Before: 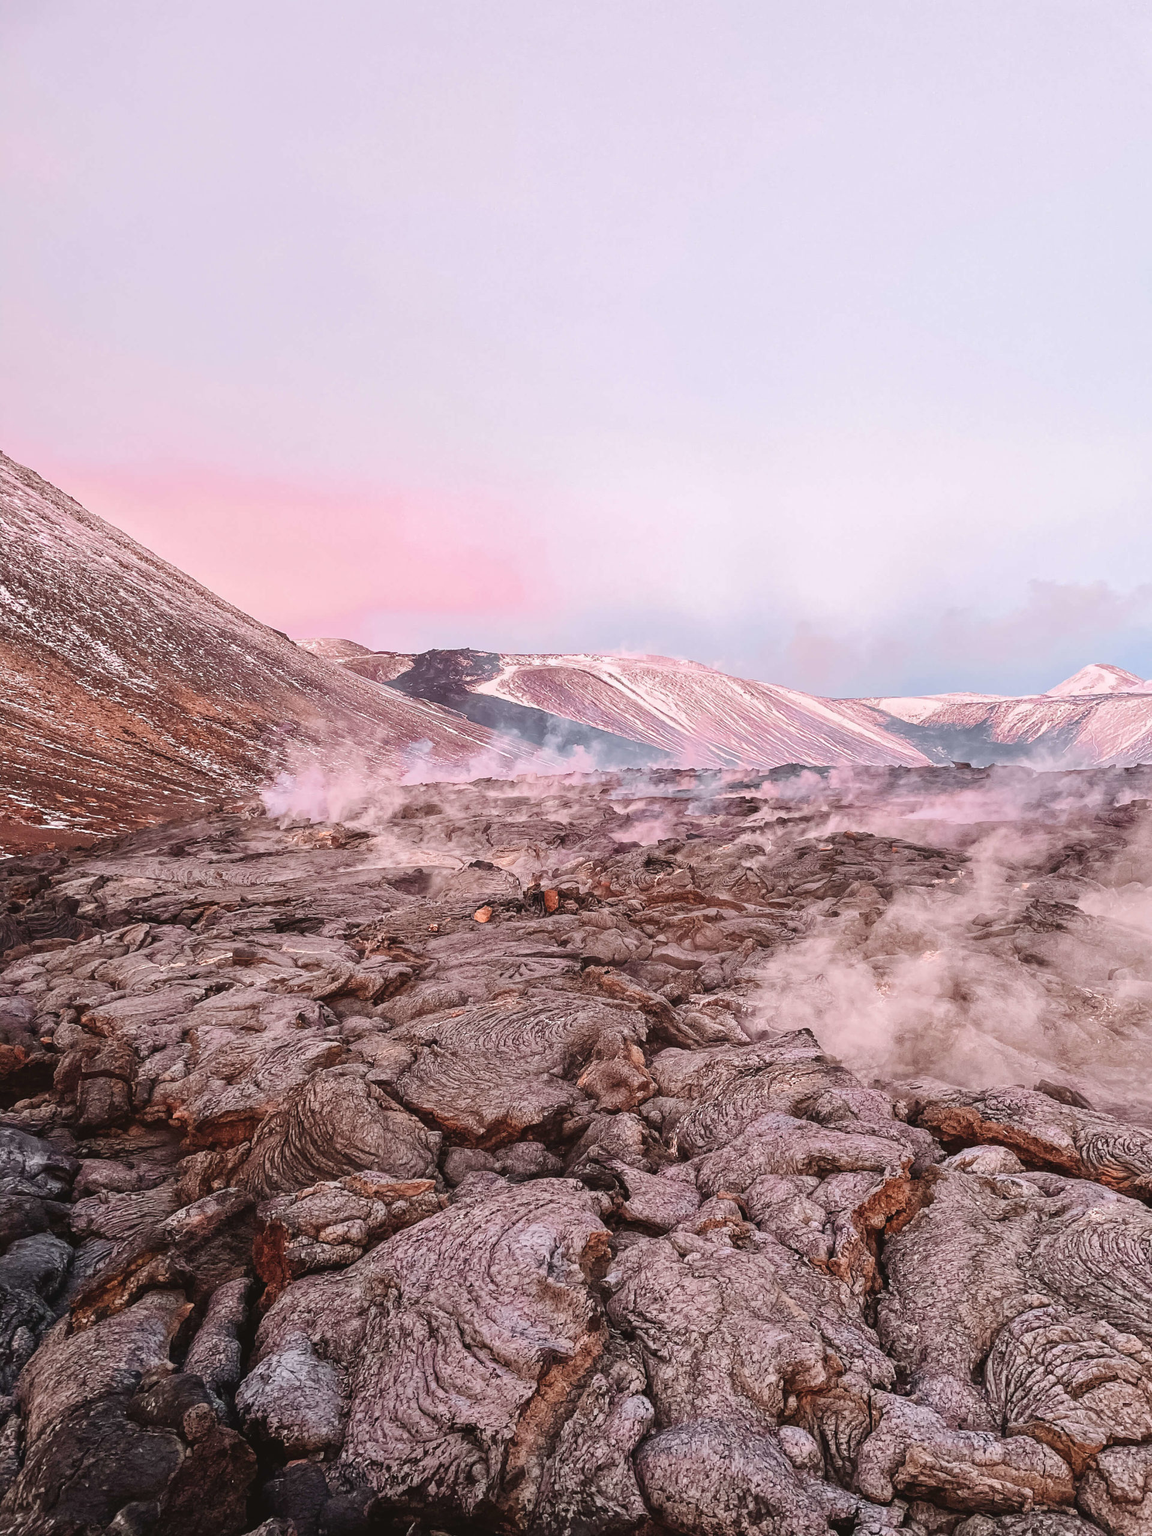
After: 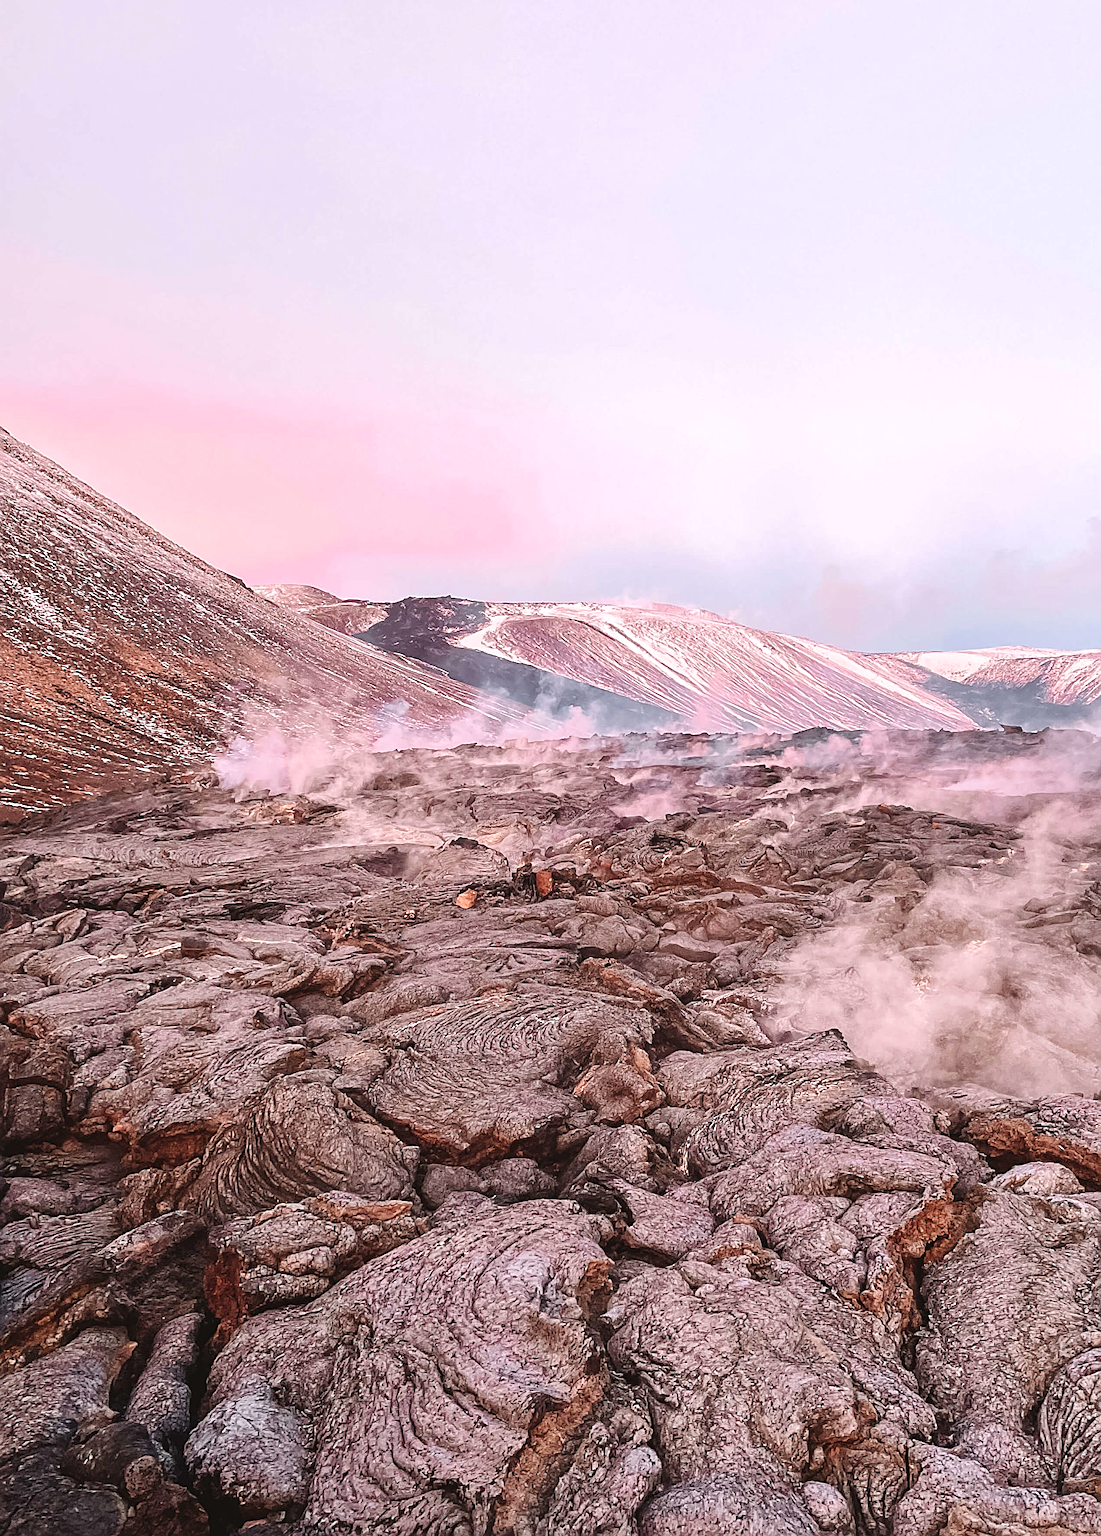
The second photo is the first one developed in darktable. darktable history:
sharpen: on, module defaults
crop: left 6.446%, top 8.195%, right 9.545%, bottom 4.023%
levels: levels [0, 0.474, 0.947]
